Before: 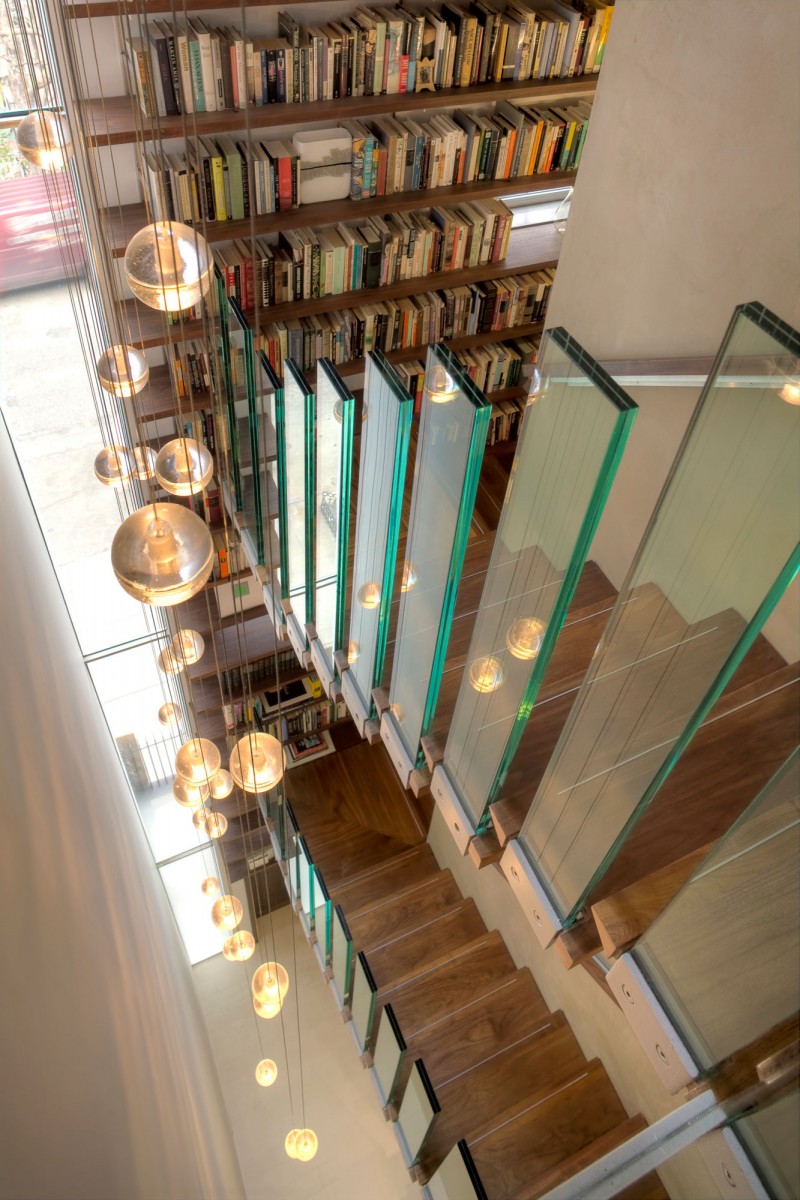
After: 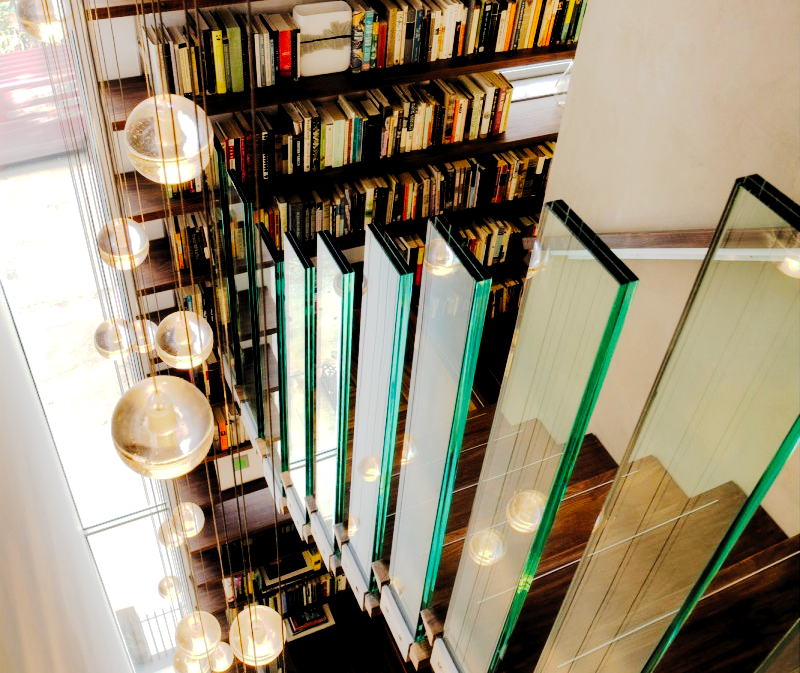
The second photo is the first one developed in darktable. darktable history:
tone curve: curves: ch0 [(0, 0) (0.003, 0.001) (0.011, 0.005) (0.025, 0.009) (0.044, 0.014) (0.069, 0.019) (0.1, 0.028) (0.136, 0.039) (0.177, 0.073) (0.224, 0.134) (0.277, 0.218) (0.335, 0.343) (0.399, 0.488) (0.468, 0.608) (0.543, 0.699) (0.623, 0.773) (0.709, 0.819) (0.801, 0.852) (0.898, 0.874) (1, 1)], preserve colors none
crop and rotate: top 10.605%, bottom 33.274%
rgb levels: levels [[0.034, 0.472, 0.904], [0, 0.5, 1], [0, 0.5, 1]]
